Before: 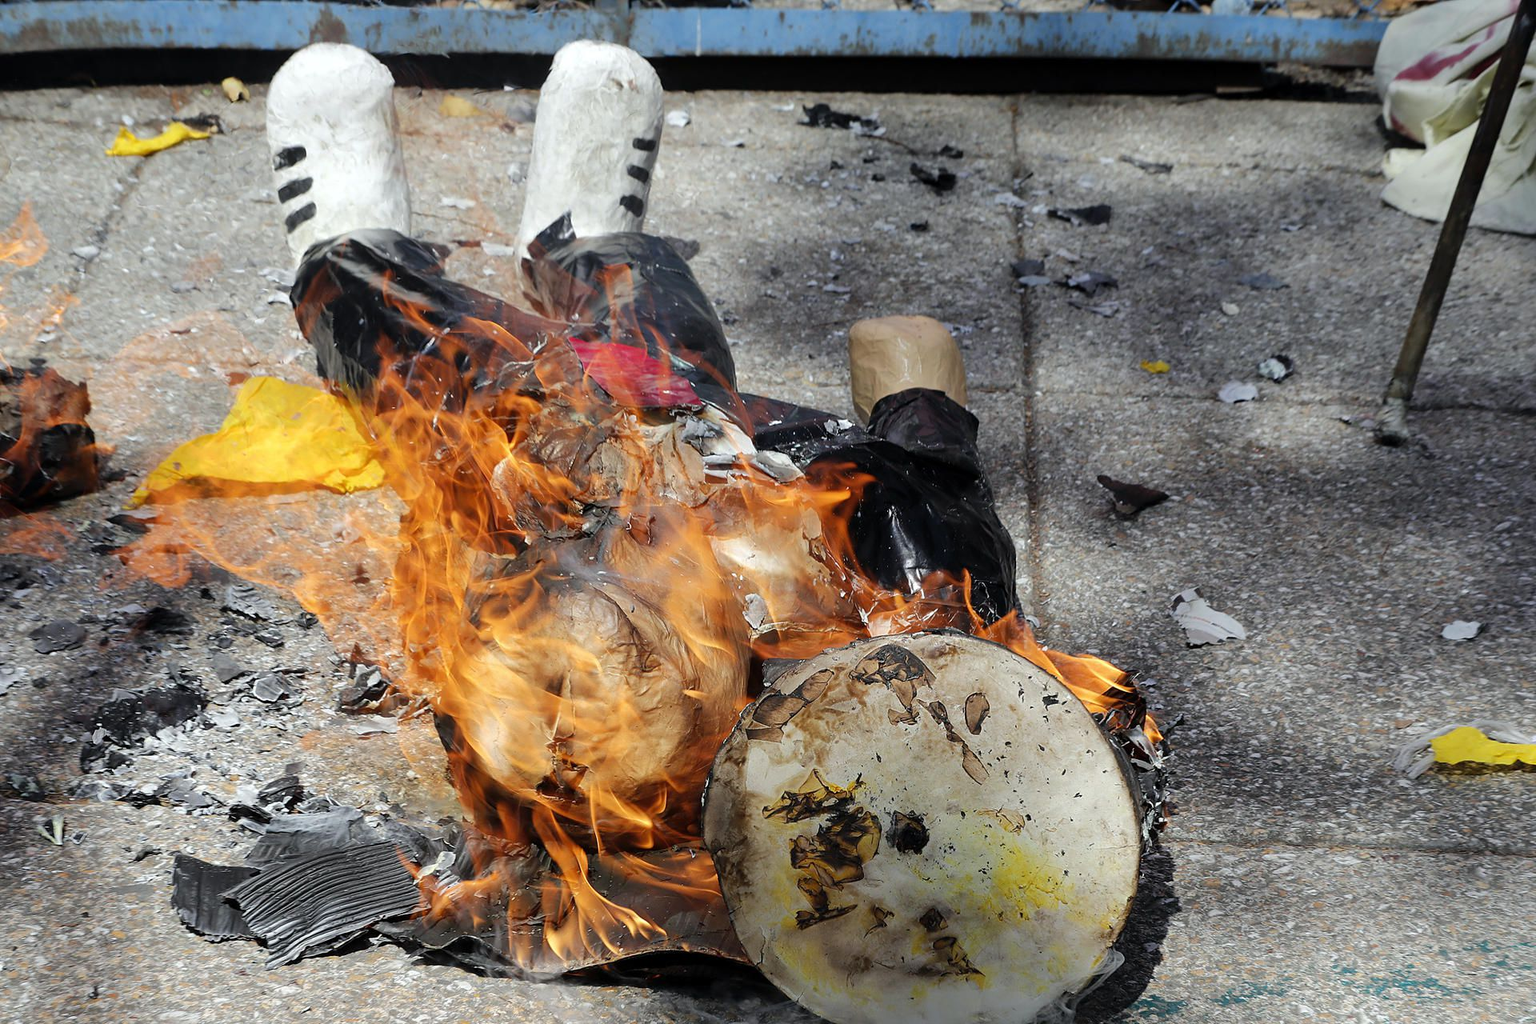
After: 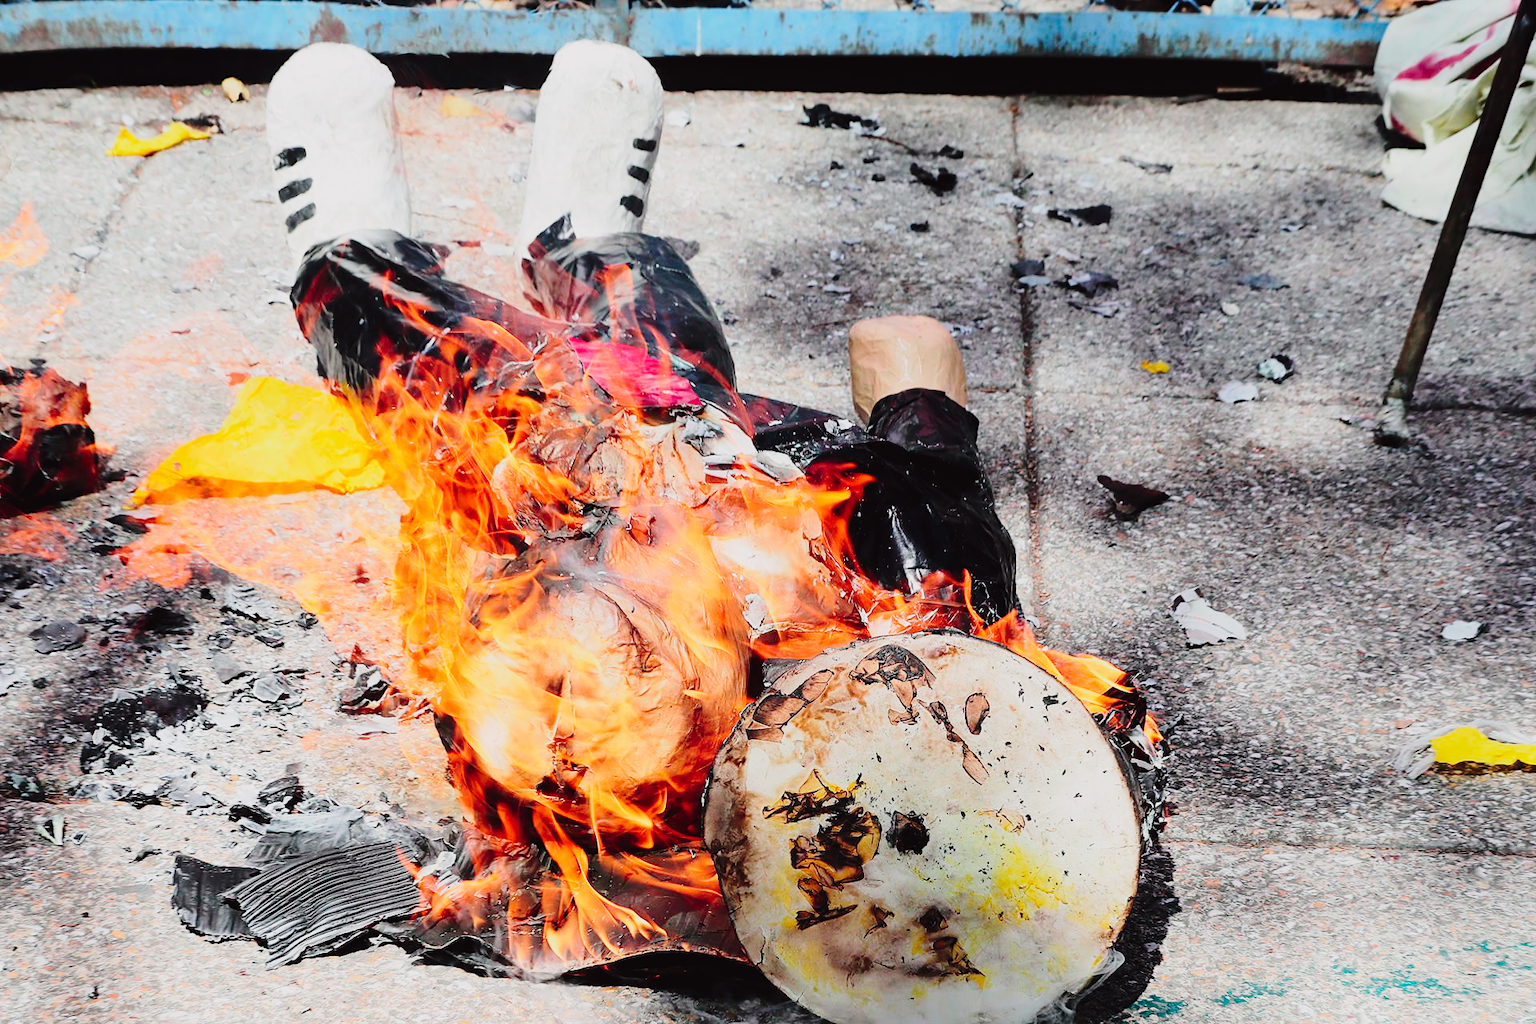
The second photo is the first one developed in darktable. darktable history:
base curve: curves: ch0 [(0, 0) (0.028, 0.03) (0.121, 0.232) (0.46, 0.748) (0.859, 0.968) (1, 1)], preserve colors none
tone curve: curves: ch0 [(0, 0.023) (0.184, 0.168) (0.491, 0.519) (0.748, 0.765) (1, 0.919)]; ch1 [(0, 0) (0.179, 0.173) (0.322, 0.32) (0.424, 0.424) (0.496, 0.501) (0.563, 0.586) (0.761, 0.803) (1, 1)]; ch2 [(0, 0) (0.434, 0.447) (0.483, 0.487) (0.557, 0.541) (0.697, 0.68) (1, 1)], color space Lab, independent channels, preserve colors none
